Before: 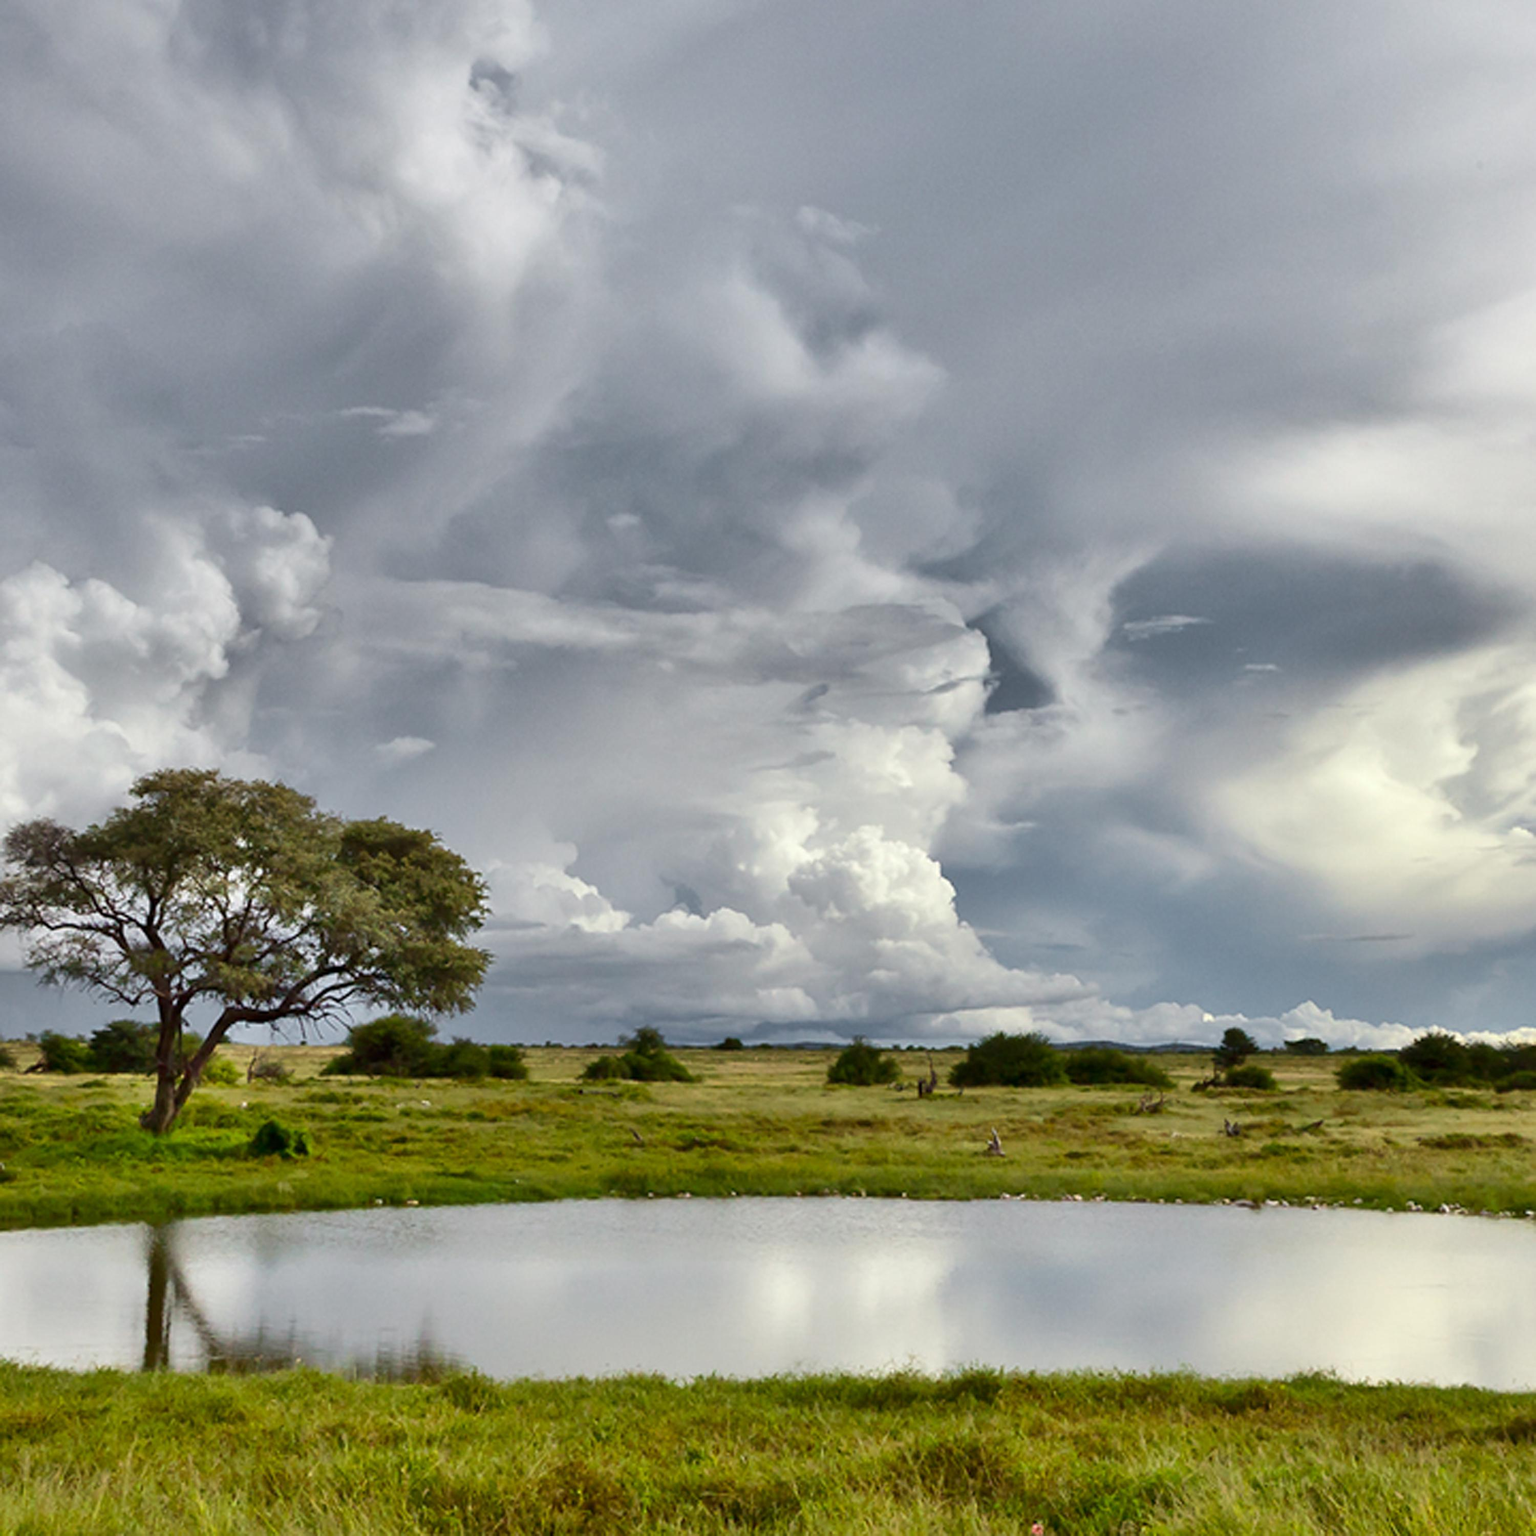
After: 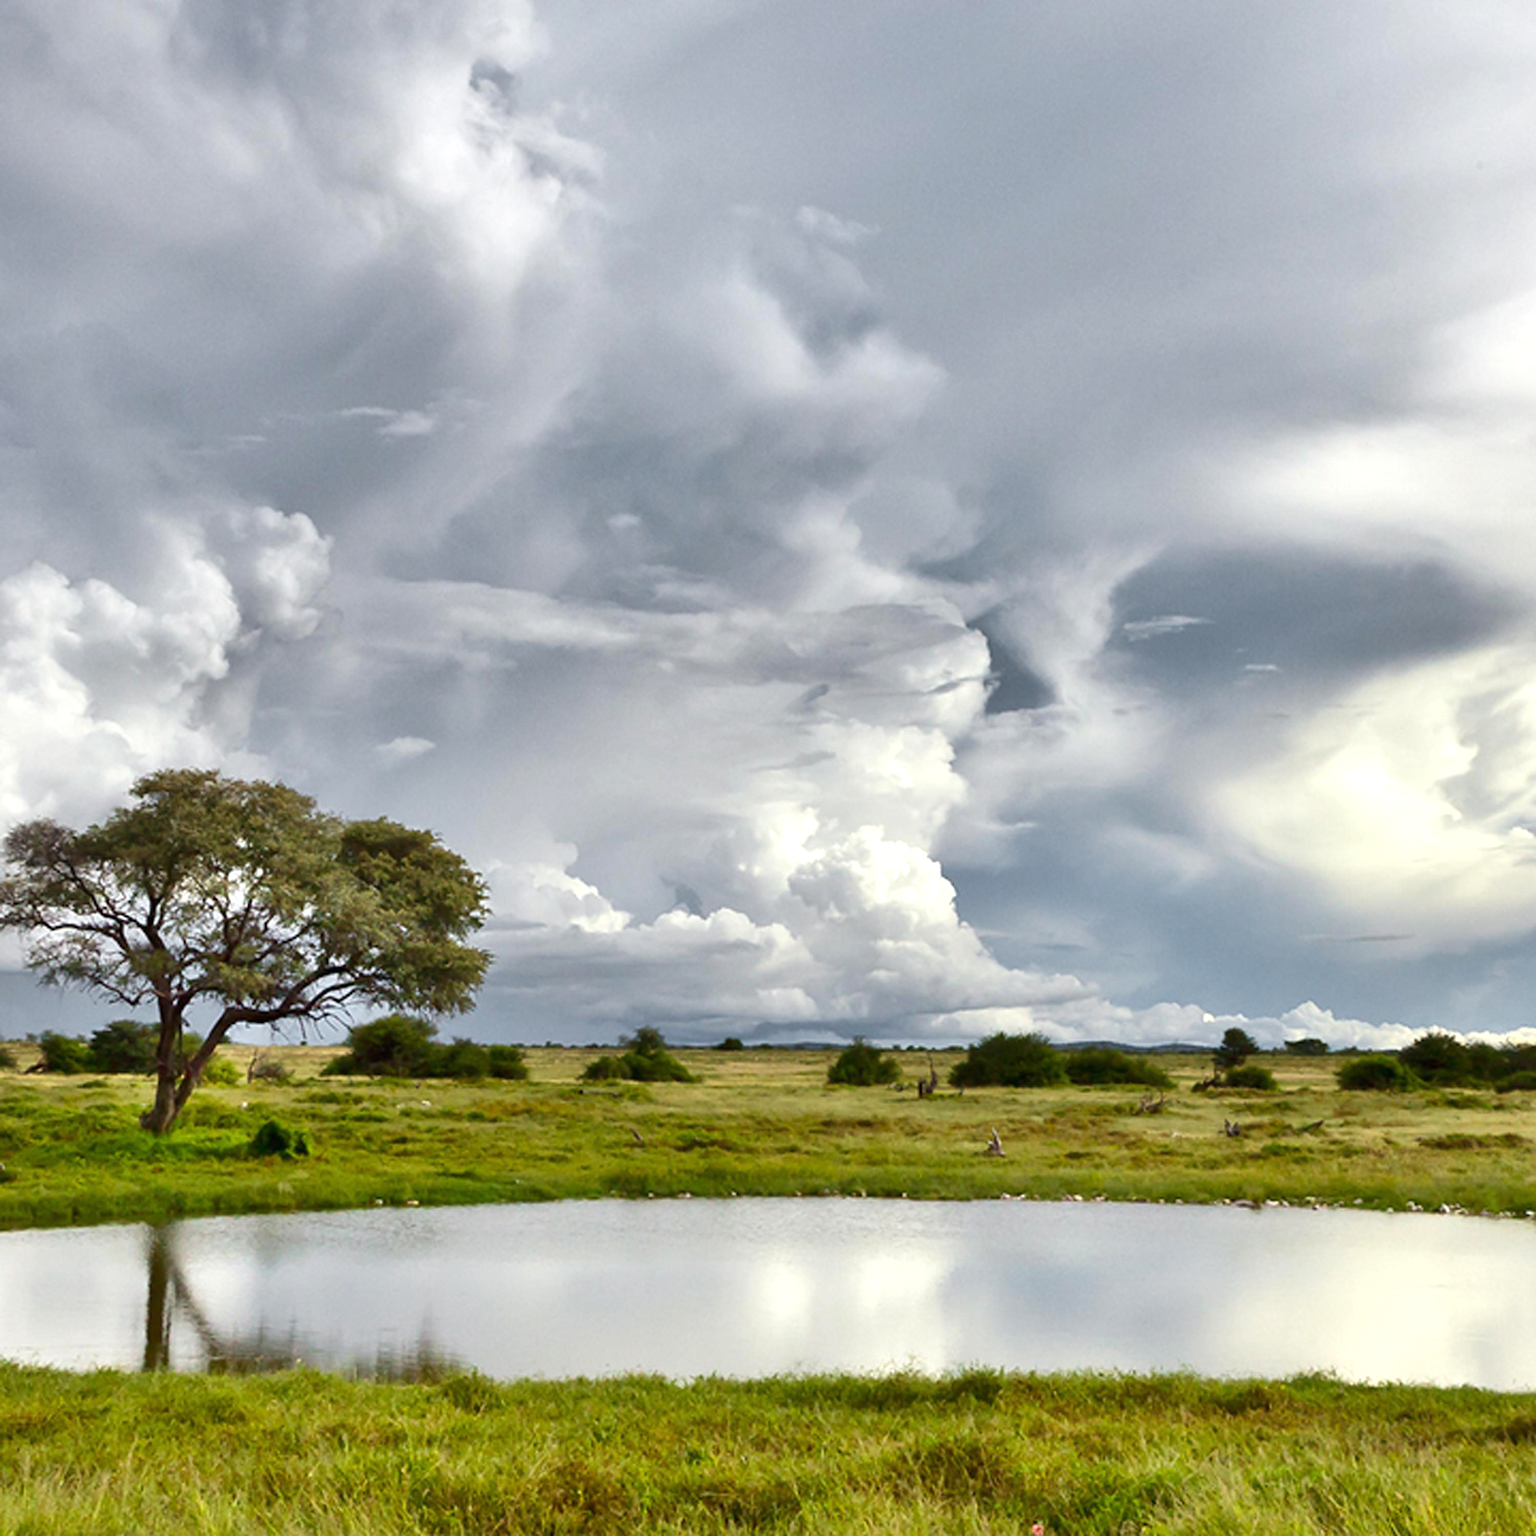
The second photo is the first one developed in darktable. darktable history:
exposure: black level correction 0, exposure 0.392 EV, compensate highlight preservation false
